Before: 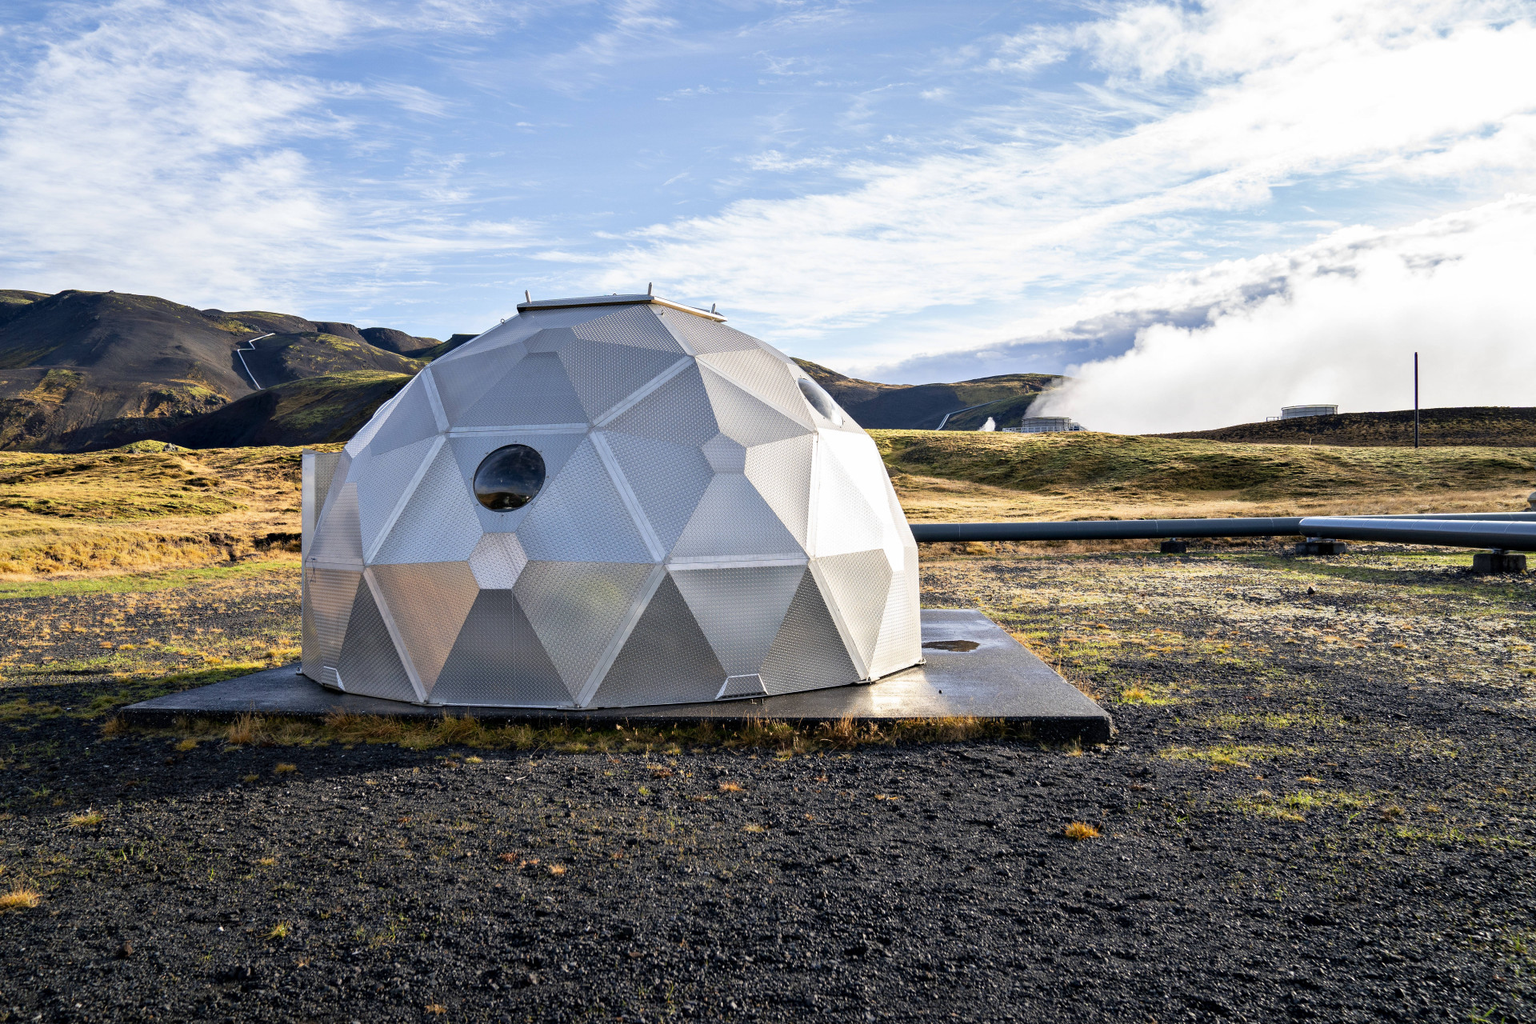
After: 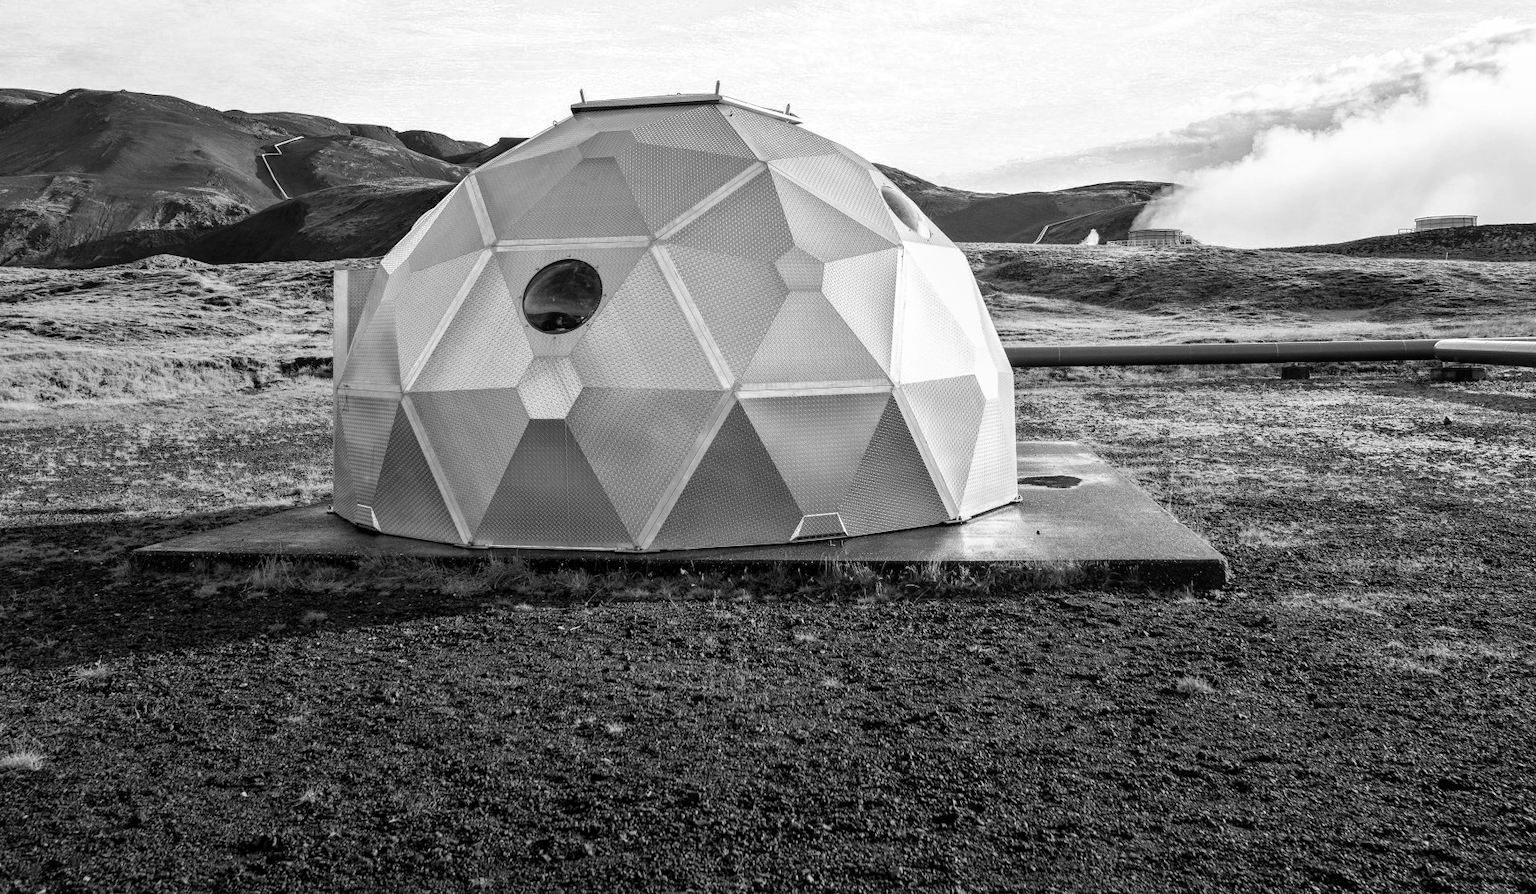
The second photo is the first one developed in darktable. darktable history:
crop: top 20.537%, right 9.381%, bottom 0.302%
local contrast: detail 115%
color zones: curves: ch0 [(0, 0.613) (0.01, 0.613) (0.245, 0.448) (0.498, 0.529) (0.642, 0.665) (0.879, 0.777) (0.99, 0.613)]; ch1 [(0, 0) (0.143, 0) (0.286, 0) (0.429, 0) (0.571, 0) (0.714, 0) (0.857, 0)]
